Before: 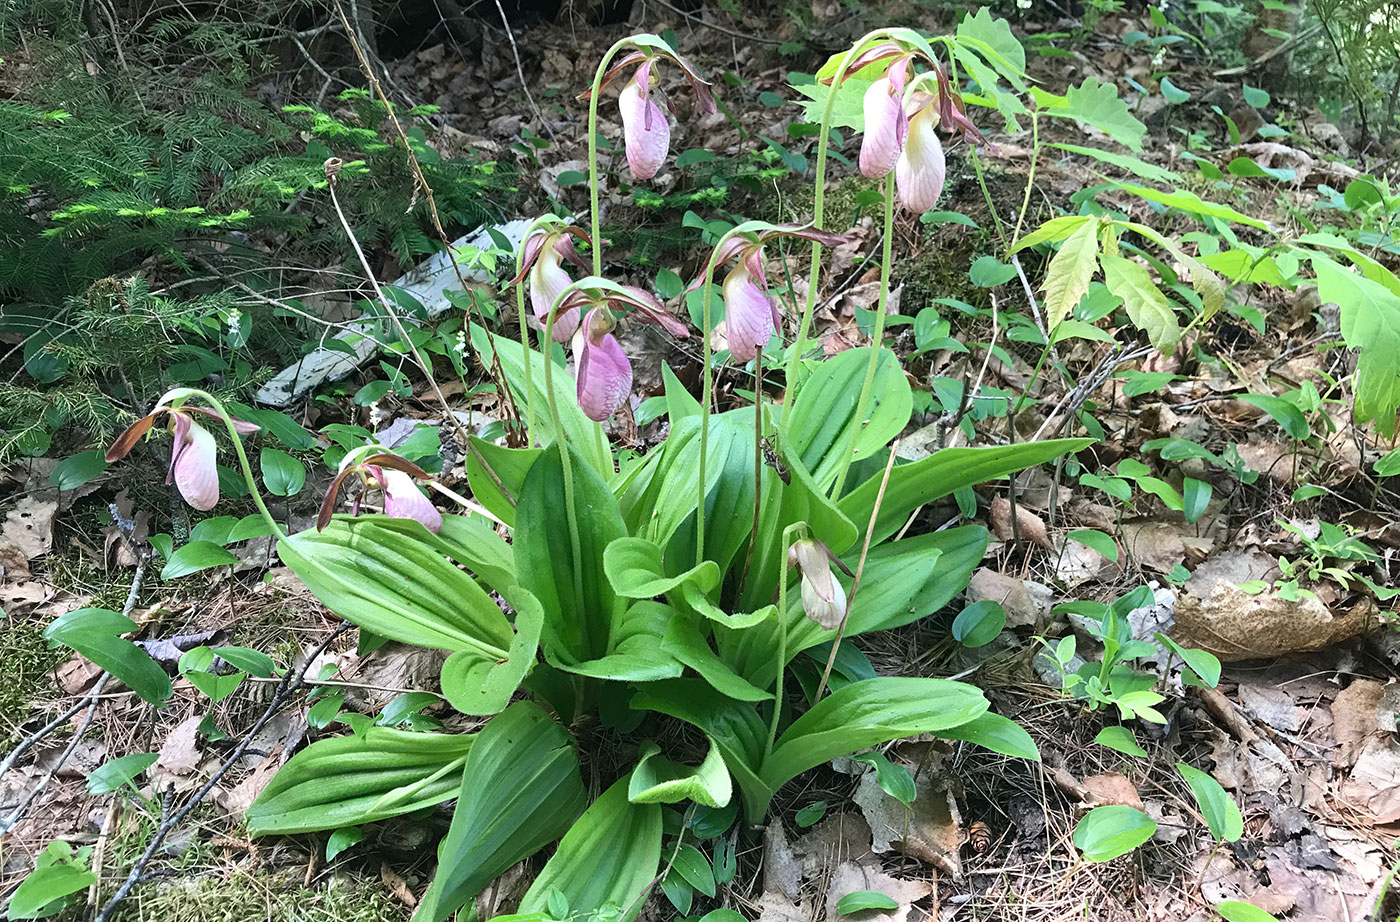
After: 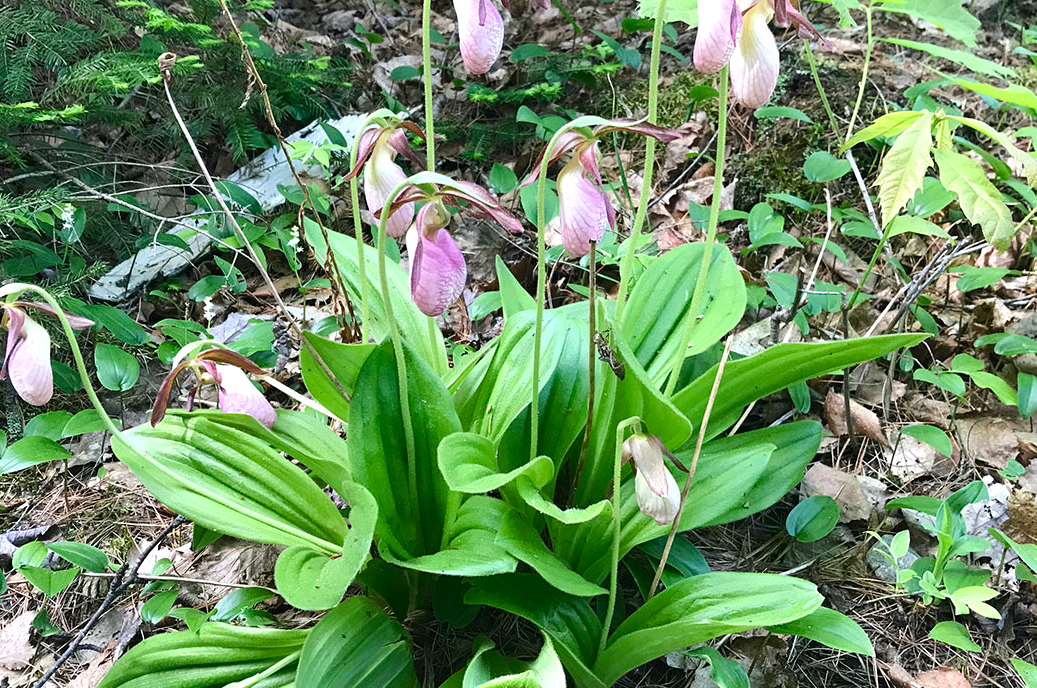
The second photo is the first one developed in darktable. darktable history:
color balance rgb: perceptual saturation grading › global saturation 20%, perceptual saturation grading › highlights -25.658%, perceptual saturation grading › shadows 25.98%, perceptual brilliance grading › highlights 6.662%, perceptual brilliance grading › mid-tones 17.728%, perceptual brilliance grading › shadows -5.385%
crop and rotate: left 11.909%, top 11.462%, right 14.005%, bottom 13.844%
